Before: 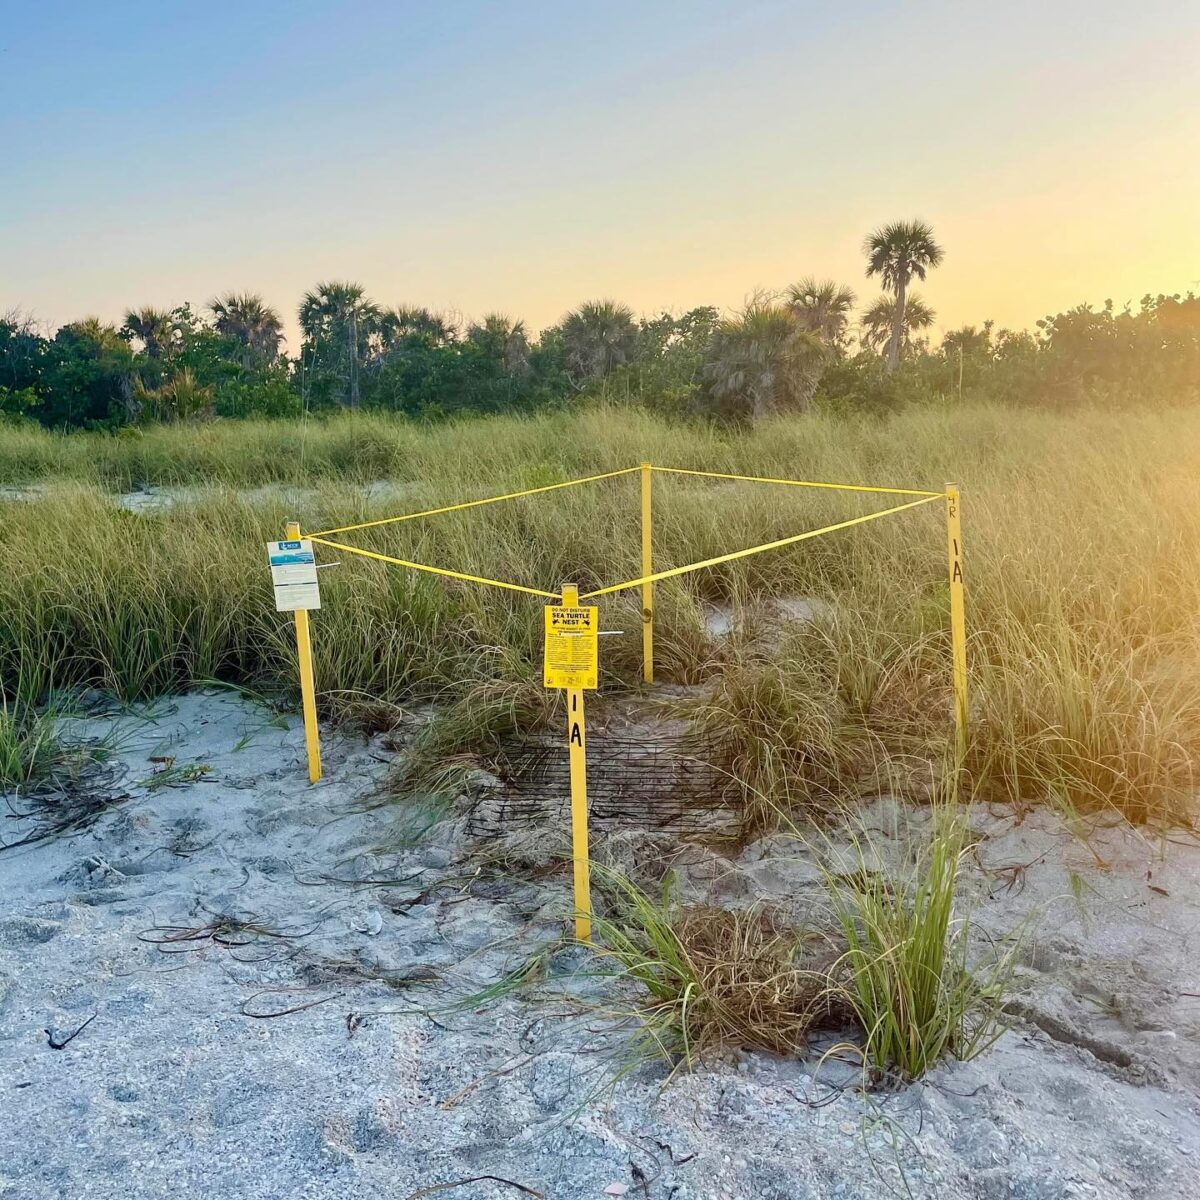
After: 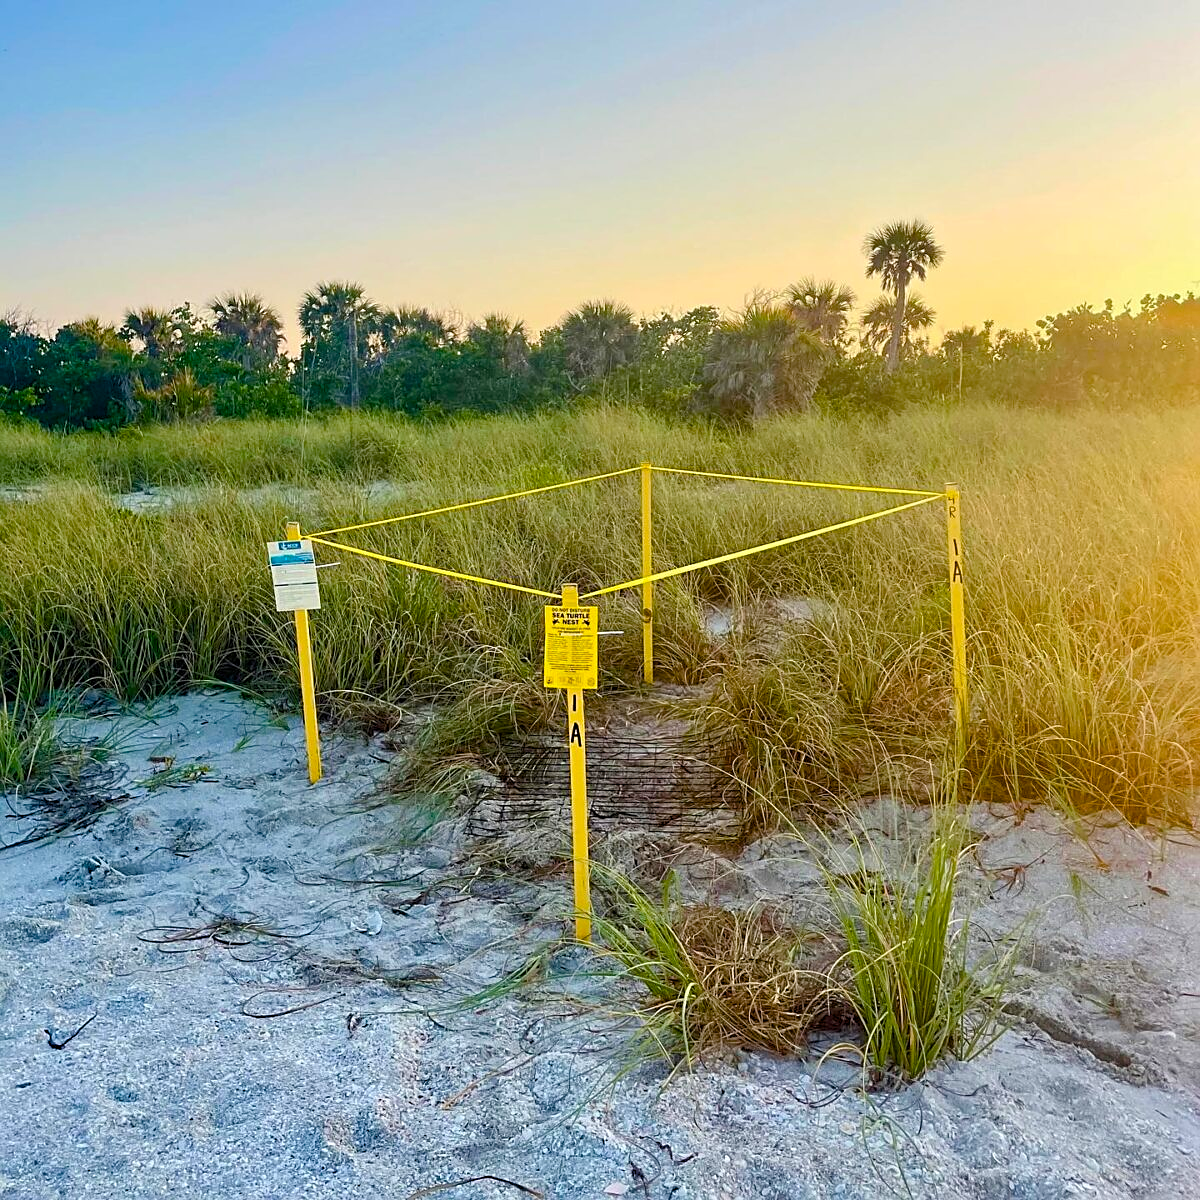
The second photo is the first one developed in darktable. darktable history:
color balance rgb: perceptual saturation grading › global saturation 20%, perceptual saturation grading › highlights 2.68%, perceptual saturation grading › shadows 50%
sharpen: on, module defaults
